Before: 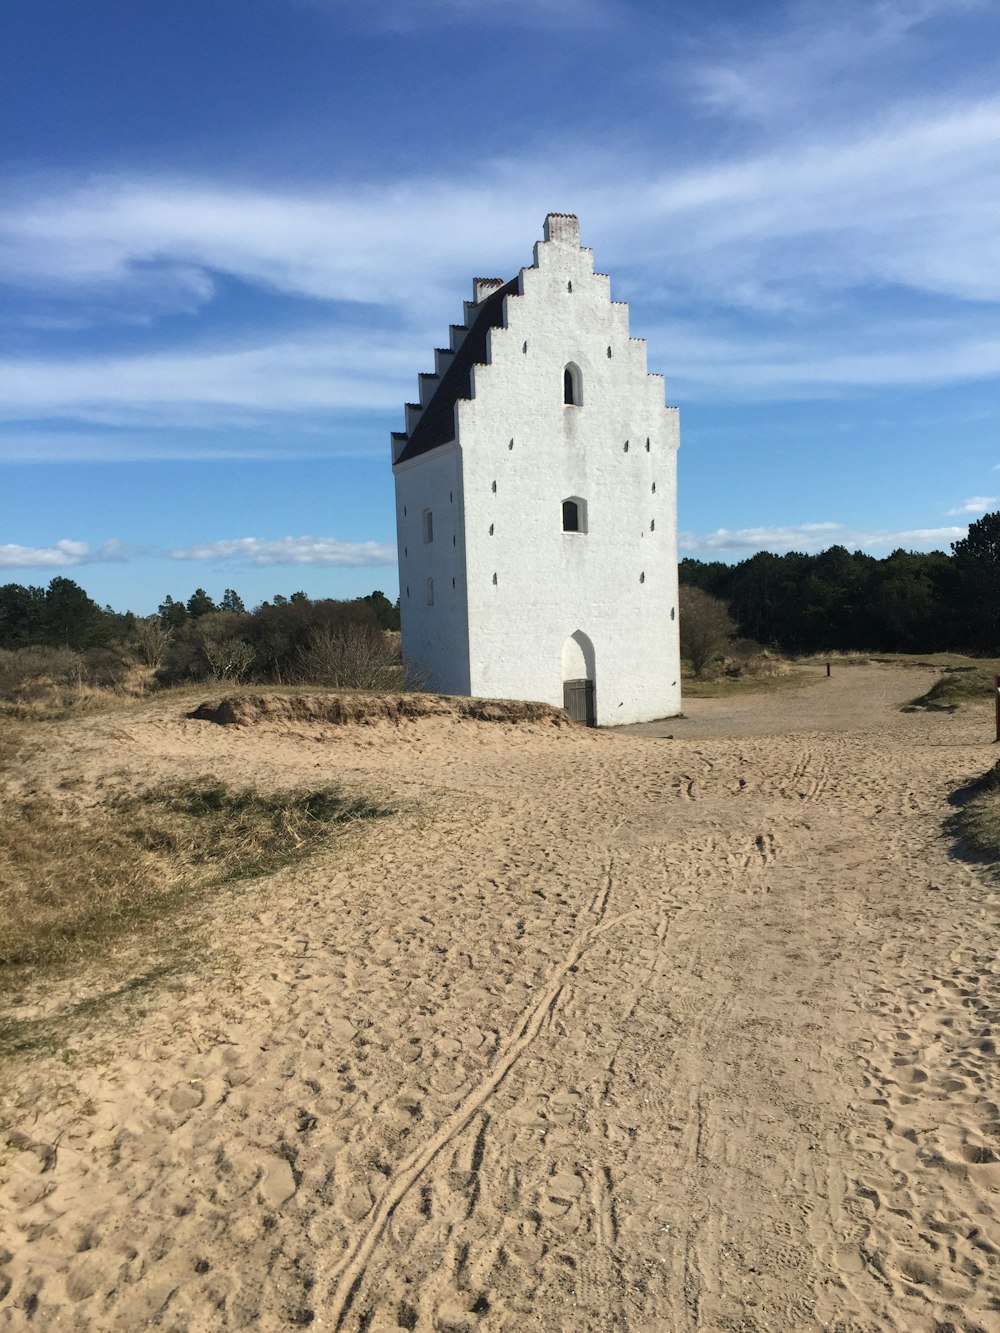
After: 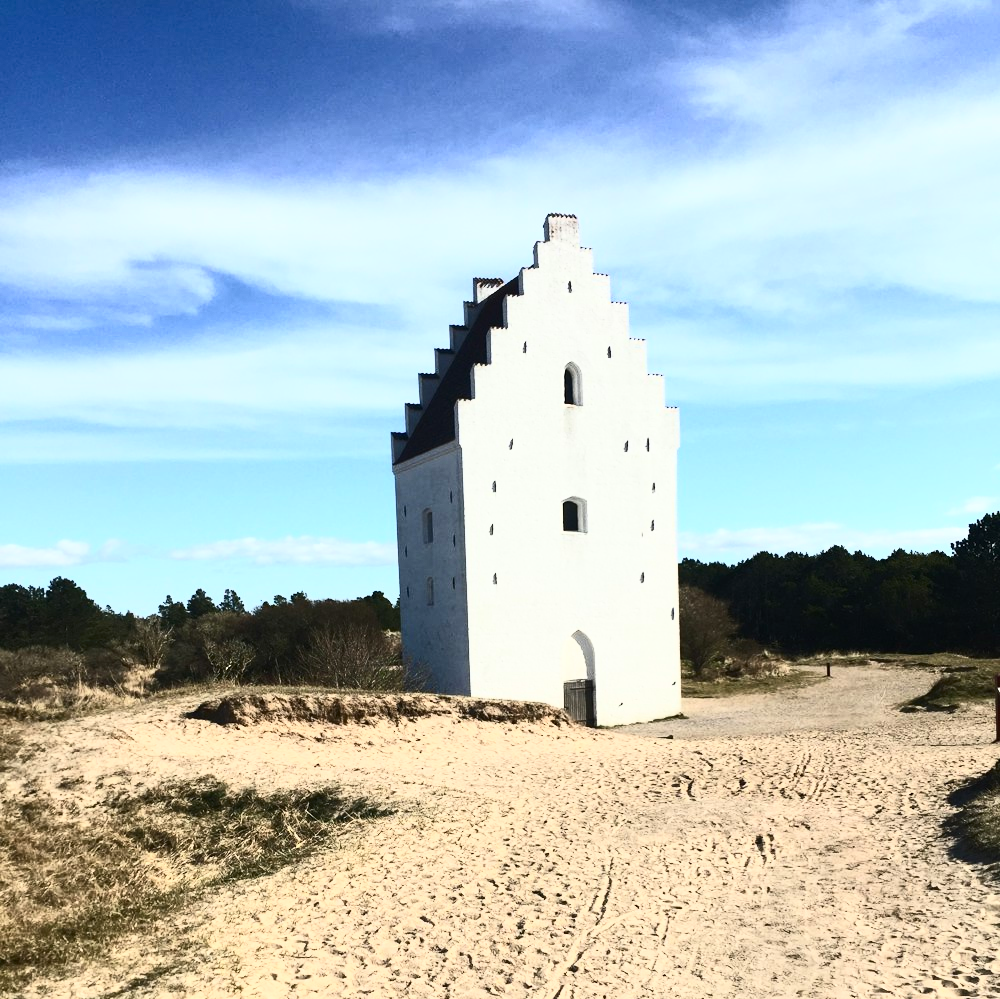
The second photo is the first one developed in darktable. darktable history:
contrast brightness saturation: contrast 0.637, brightness 0.321, saturation 0.138
crop: bottom 24.983%
